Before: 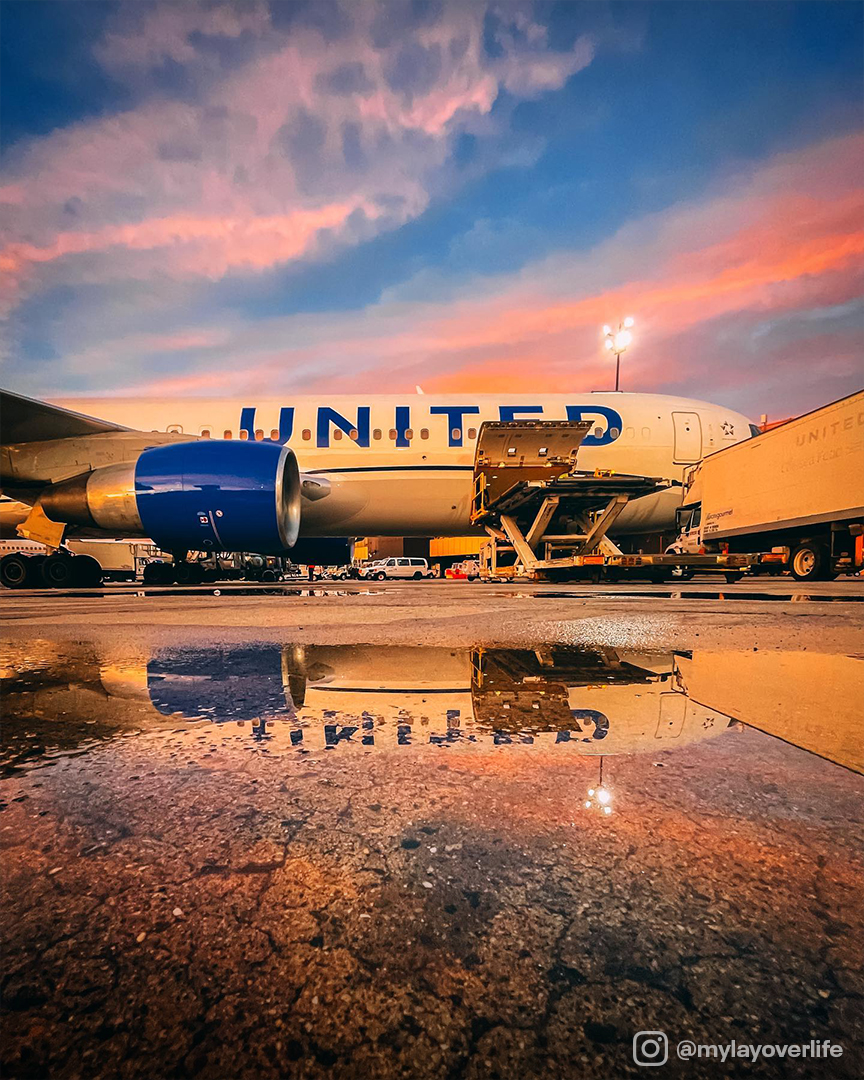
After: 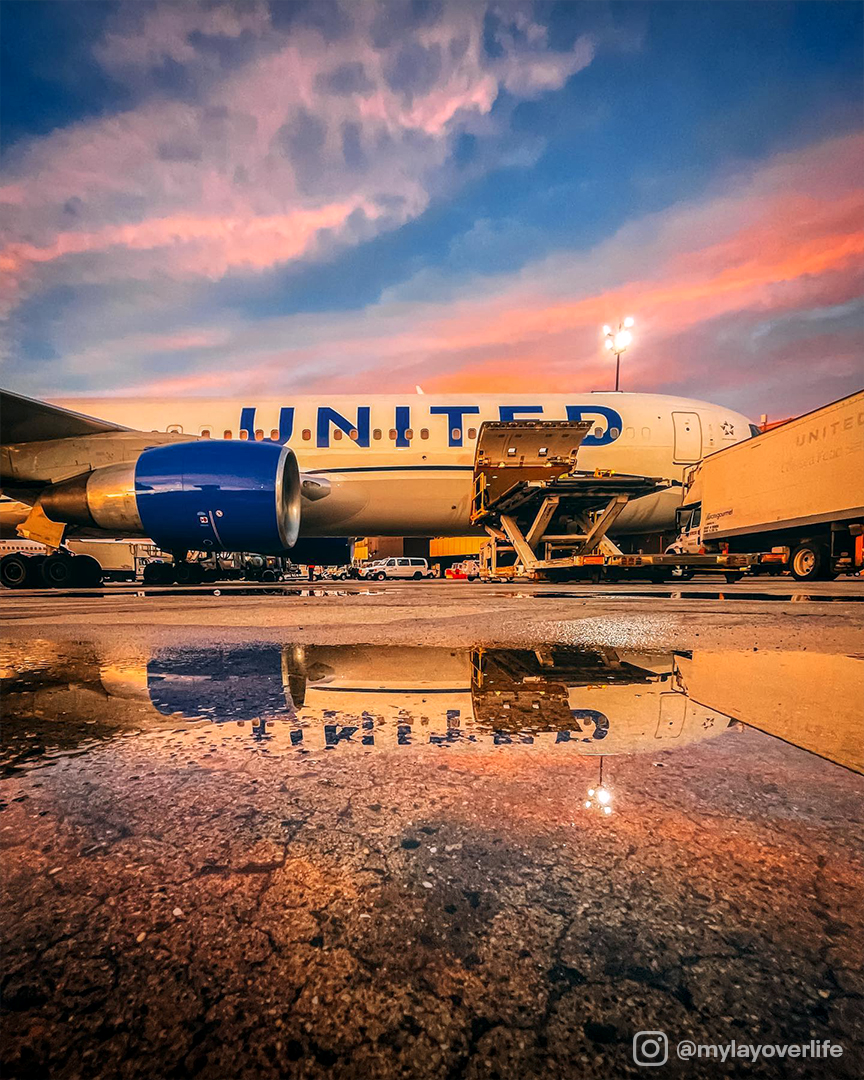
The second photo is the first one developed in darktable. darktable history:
levels: mode automatic, levels [0, 0.394, 0.787]
local contrast: on, module defaults
